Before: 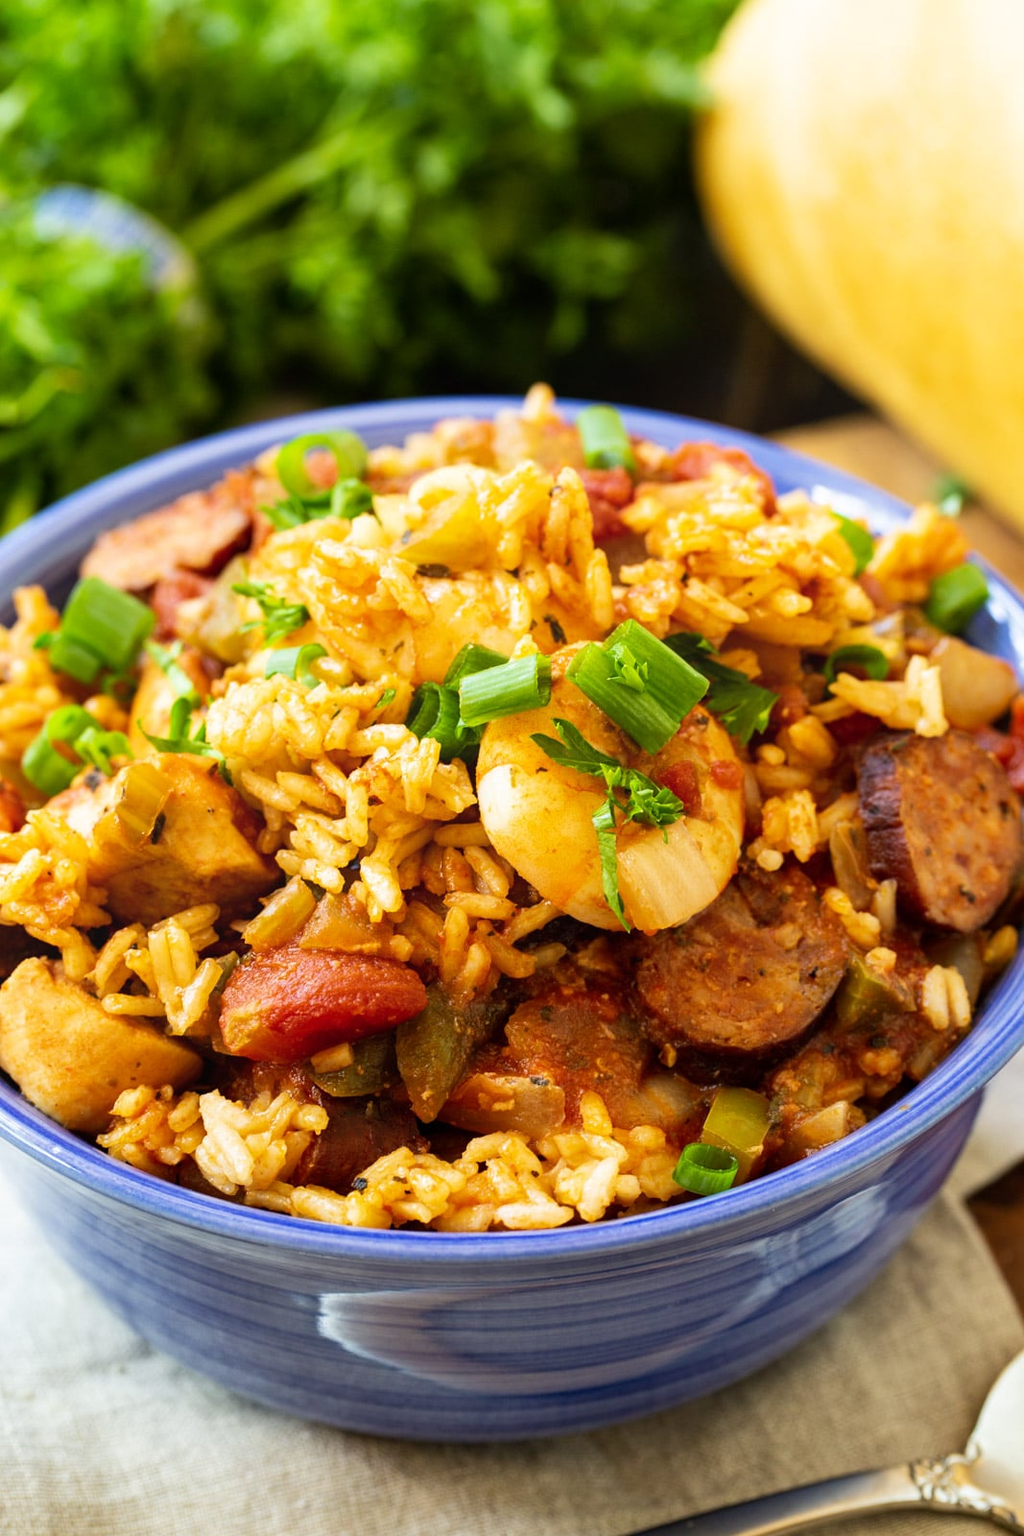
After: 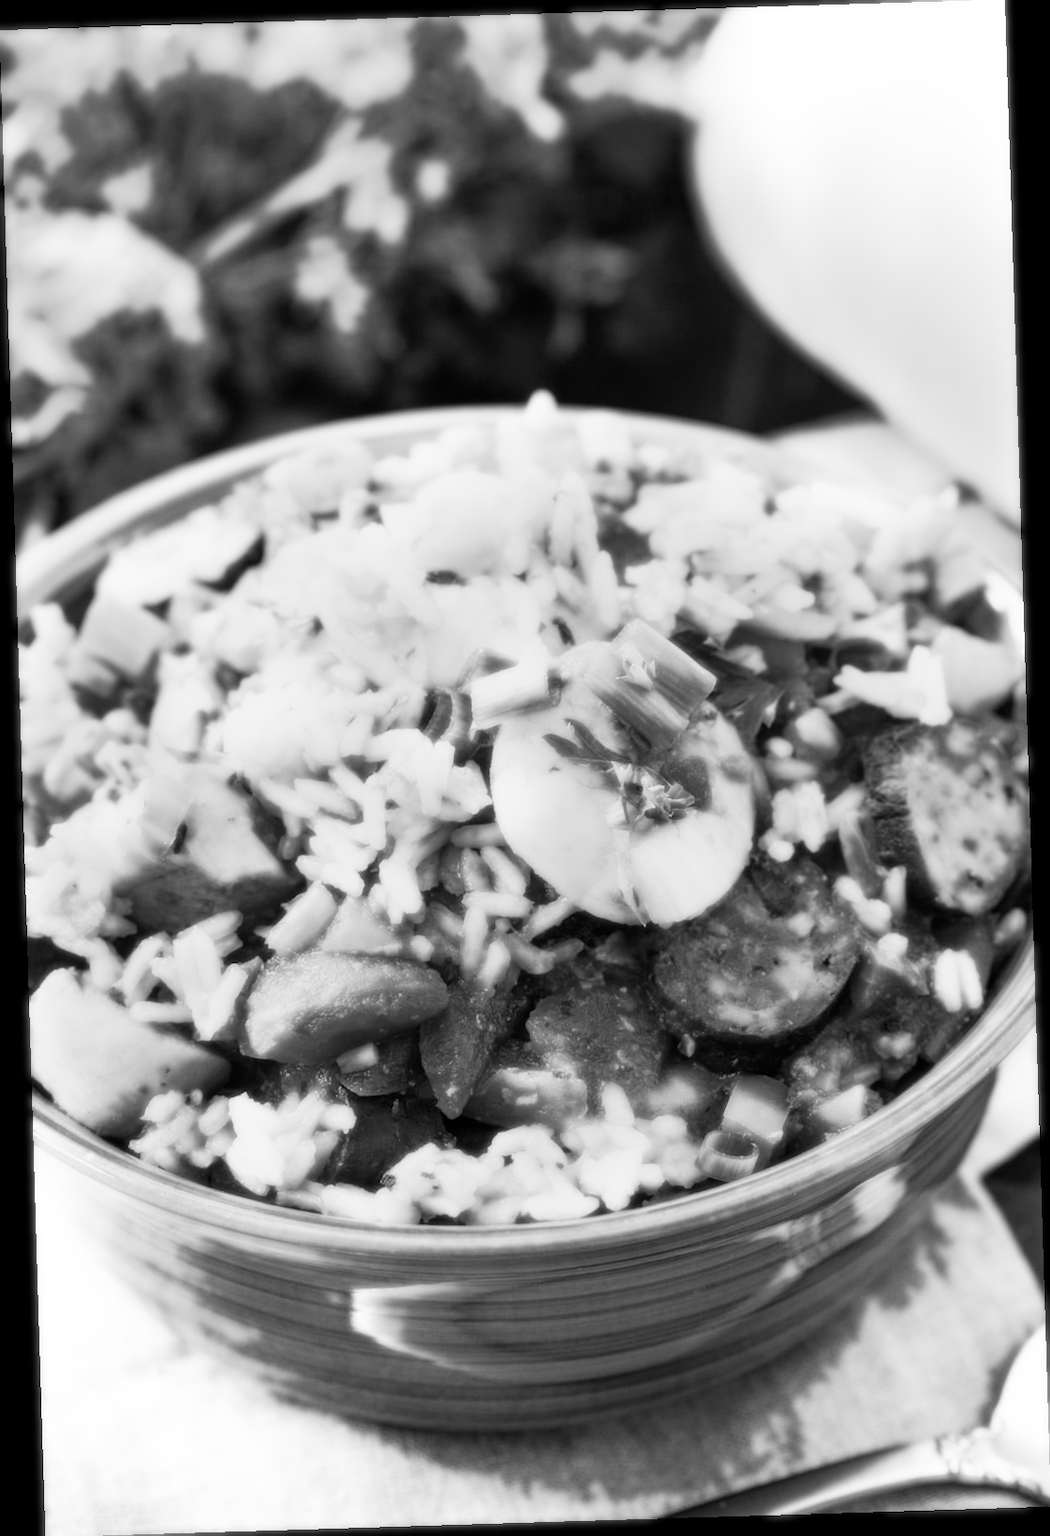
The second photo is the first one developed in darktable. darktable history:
bloom: size 0%, threshold 54.82%, strength 8.31%
contrast brightness saturation: saturation -0.05
monochrome: a -4.13, b 5.16, size 1
rotate and perspective: rotation -1.75°, automatic cropping off
